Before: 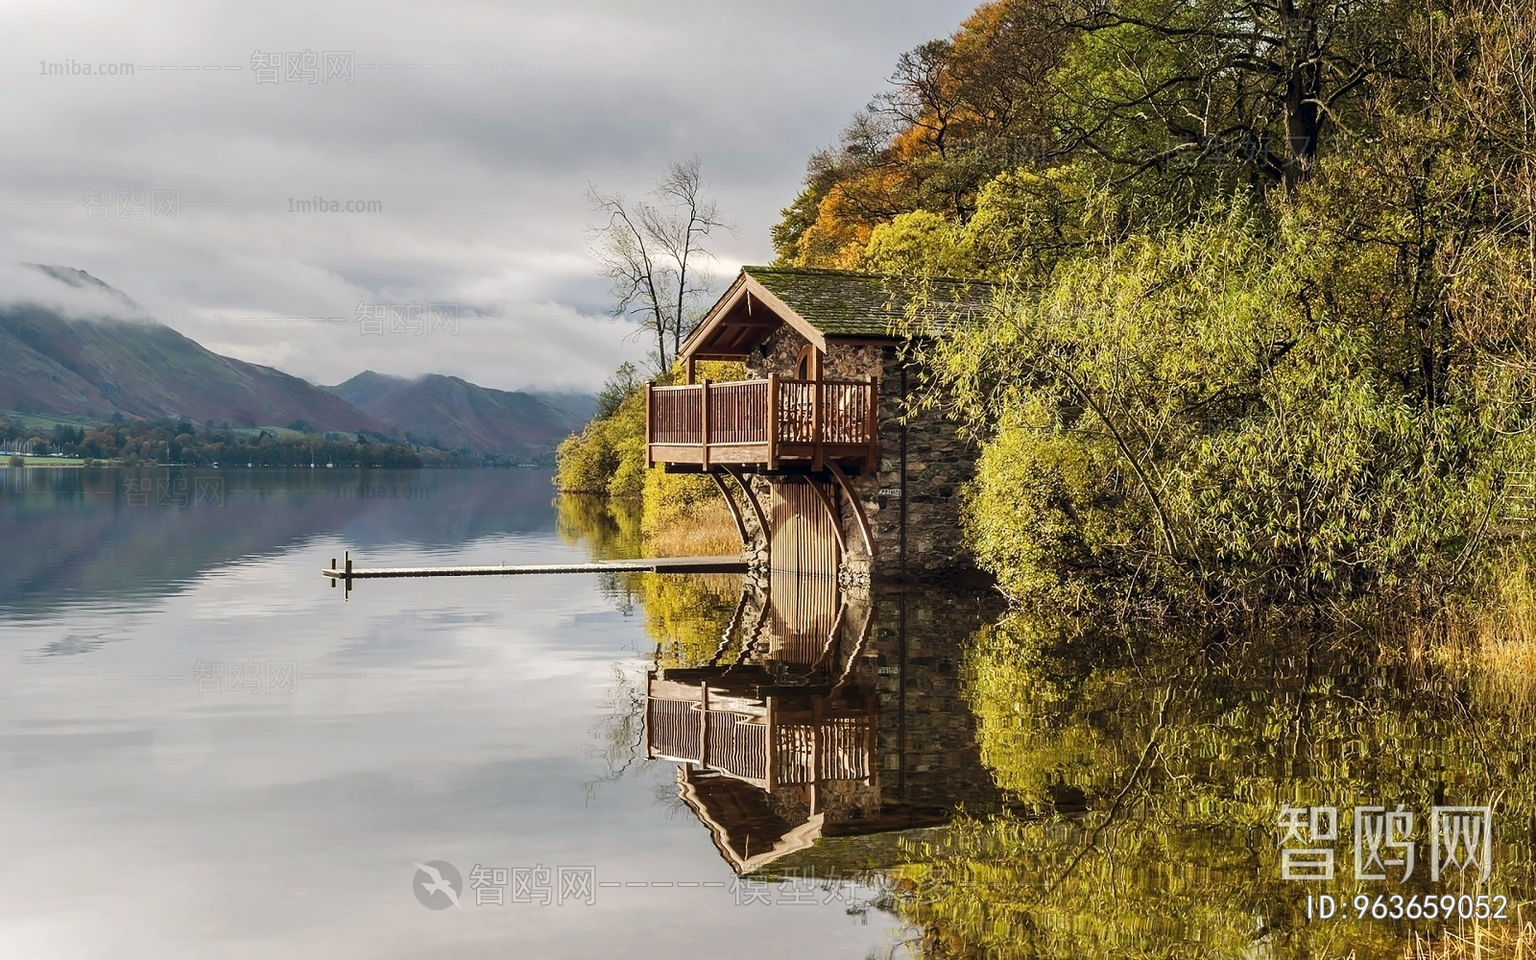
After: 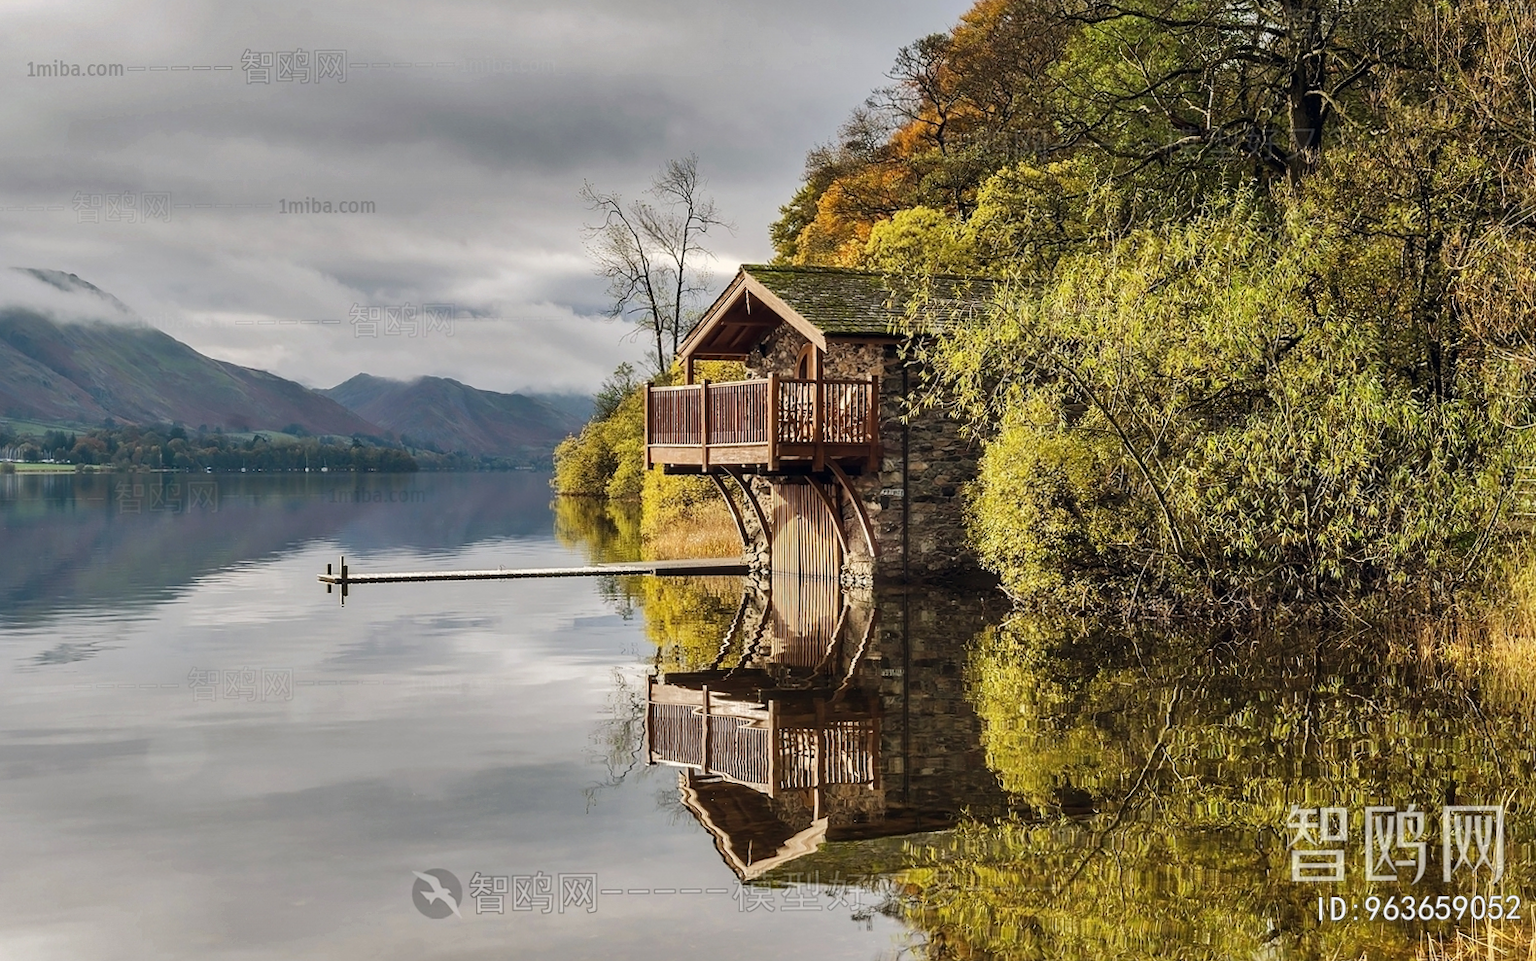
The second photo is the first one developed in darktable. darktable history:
rotate and perspective: rotation -0.45°, automatic cropping original format, crop left 0.008, crop right 0.992, crop top 0.012, crop bottom 0.988
shadows and highlights: shadows 30.63, highlights -63.22, shadows color adjustment 98%, highlights color adjustment 58.61%, soften with gaussian
